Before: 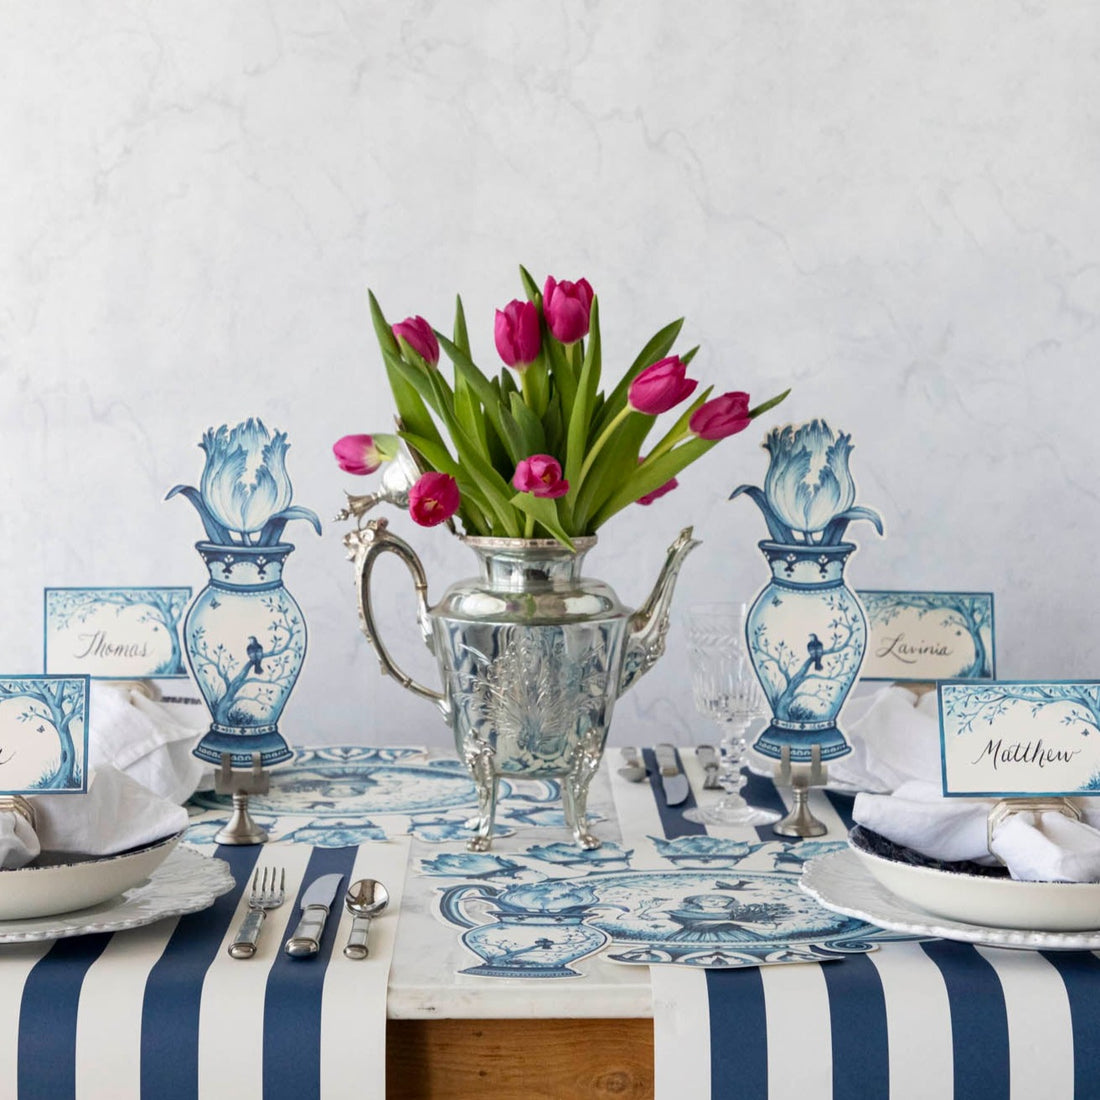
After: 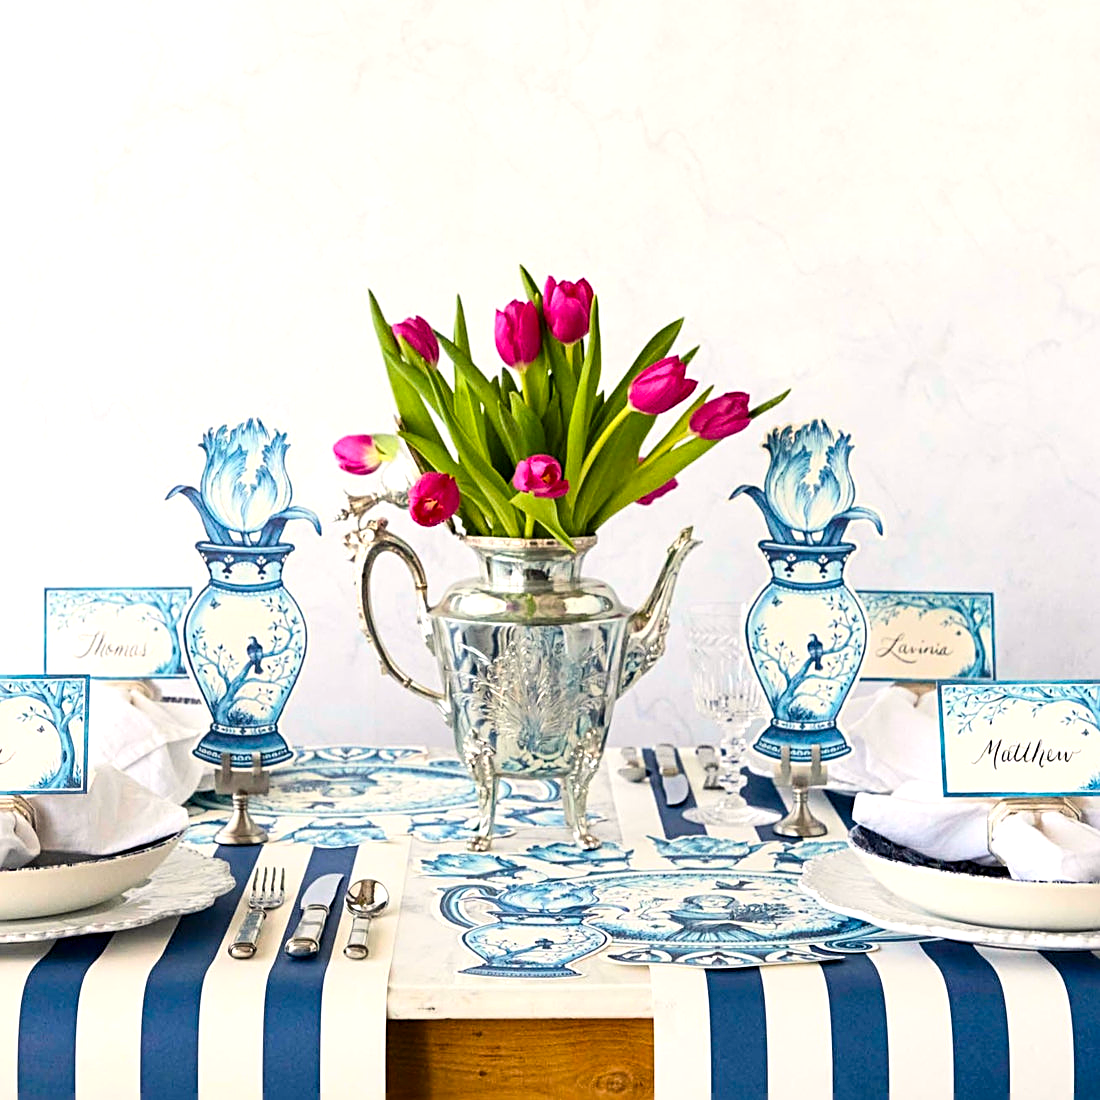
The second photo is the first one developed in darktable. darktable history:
color balance rgb: highlights gain › chroma 2.031%, highlights gain › hue 72.74°, linear chroma grading › shadows 10.517%, linear chroma grading › highlights 8.953%, linear chroma grading › global chroma 14.467%, linear chroma grading › mid-tones 14.583%, perceptual saturation grading › global saturation 0.674%, global vibrance 20%
exposure: exposure 0.561 EV, compensate exposure bias true, compensate highlight preservation false
contrast brightness saturation: contrast 0.15, brightness 0.049
sharpen: radius 2.552, amount 0.645
